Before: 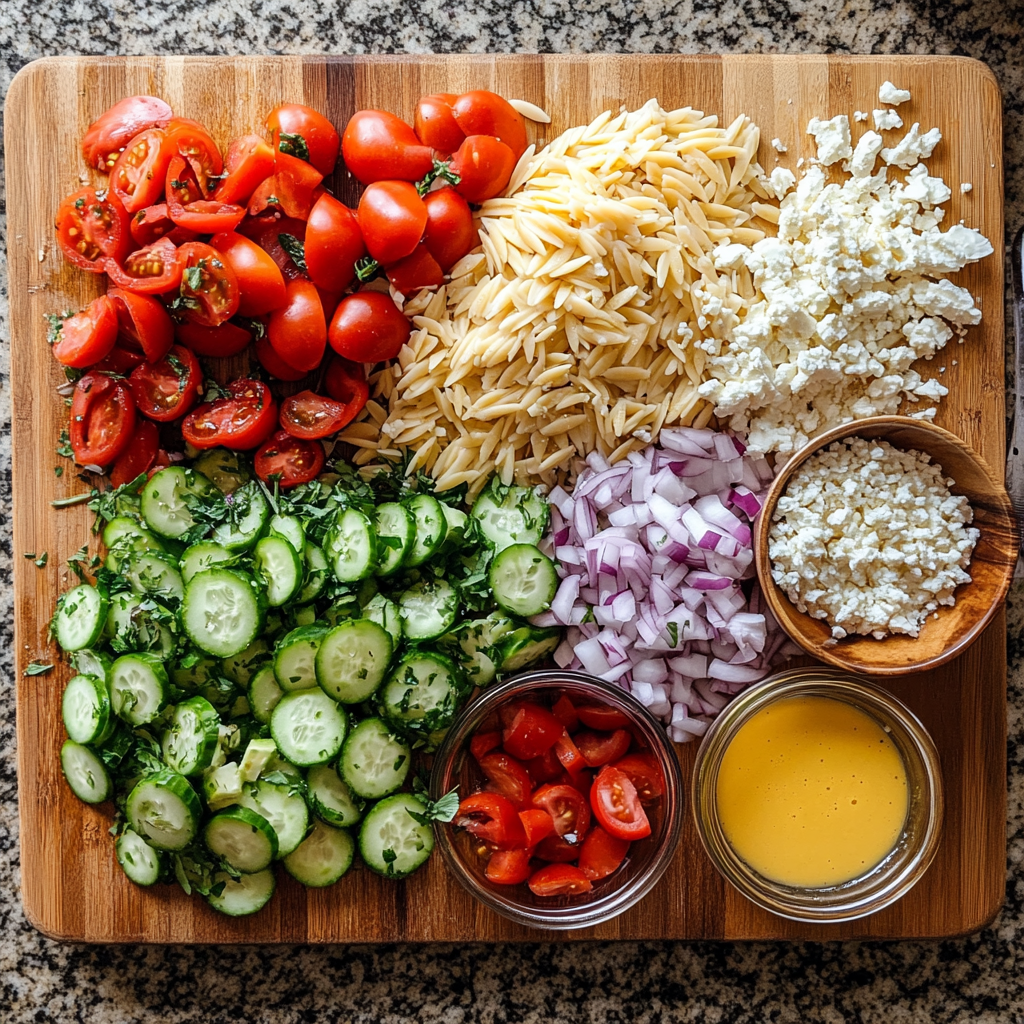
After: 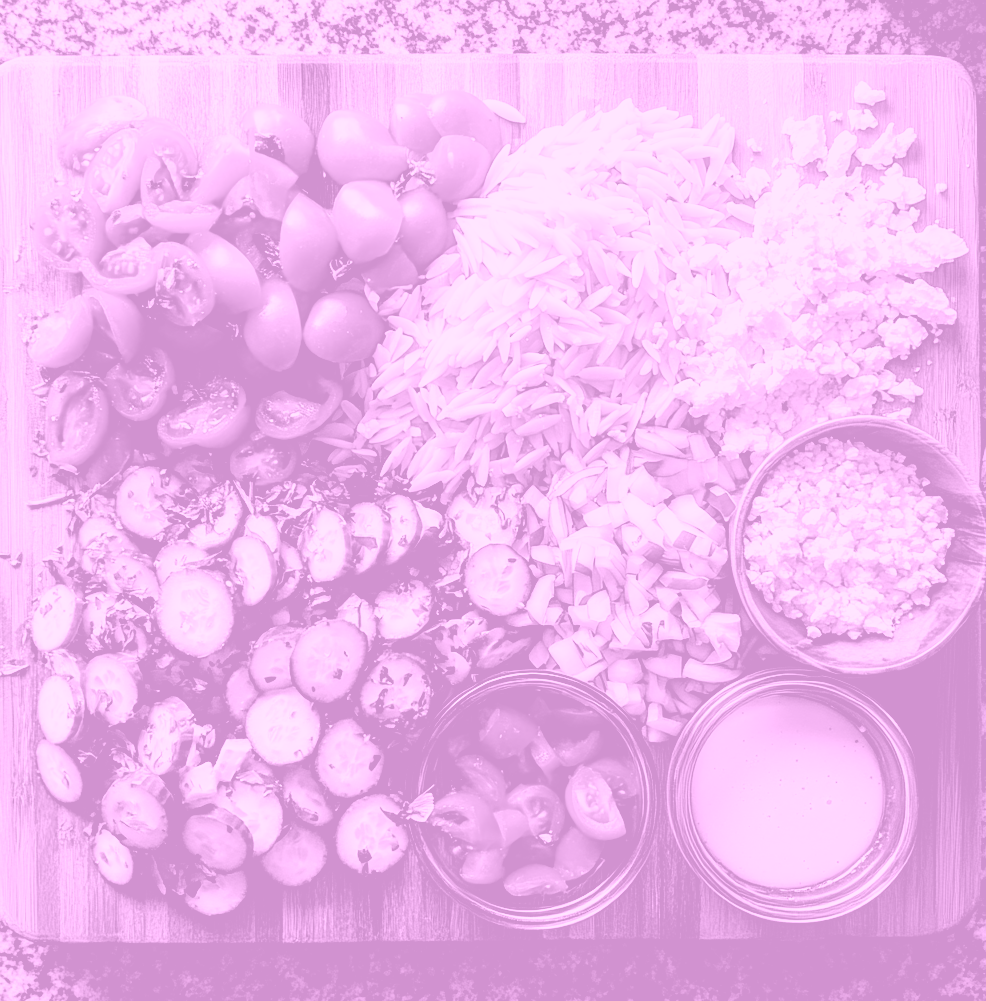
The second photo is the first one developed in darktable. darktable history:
color contrast: green-magenta contrast 0.81
rgb levels: preserve colors max RGB
color balance rgb: perceptual saturation grading › global saturation 30%, global vibrance 20%
colorize: hue 331.2°, saturation 75%, source mix 30.28%, lightness 70.52%, version 1
exposure: compensate highlight preservation false
tone equalizer: on, module defaults
filmic rgb: black relative exposure -3.64 EV, white relative exposure 2.44 EV, hardness 3.29
crop and rotate: left 2.536%, right 1.107%, bottom 2.246%
